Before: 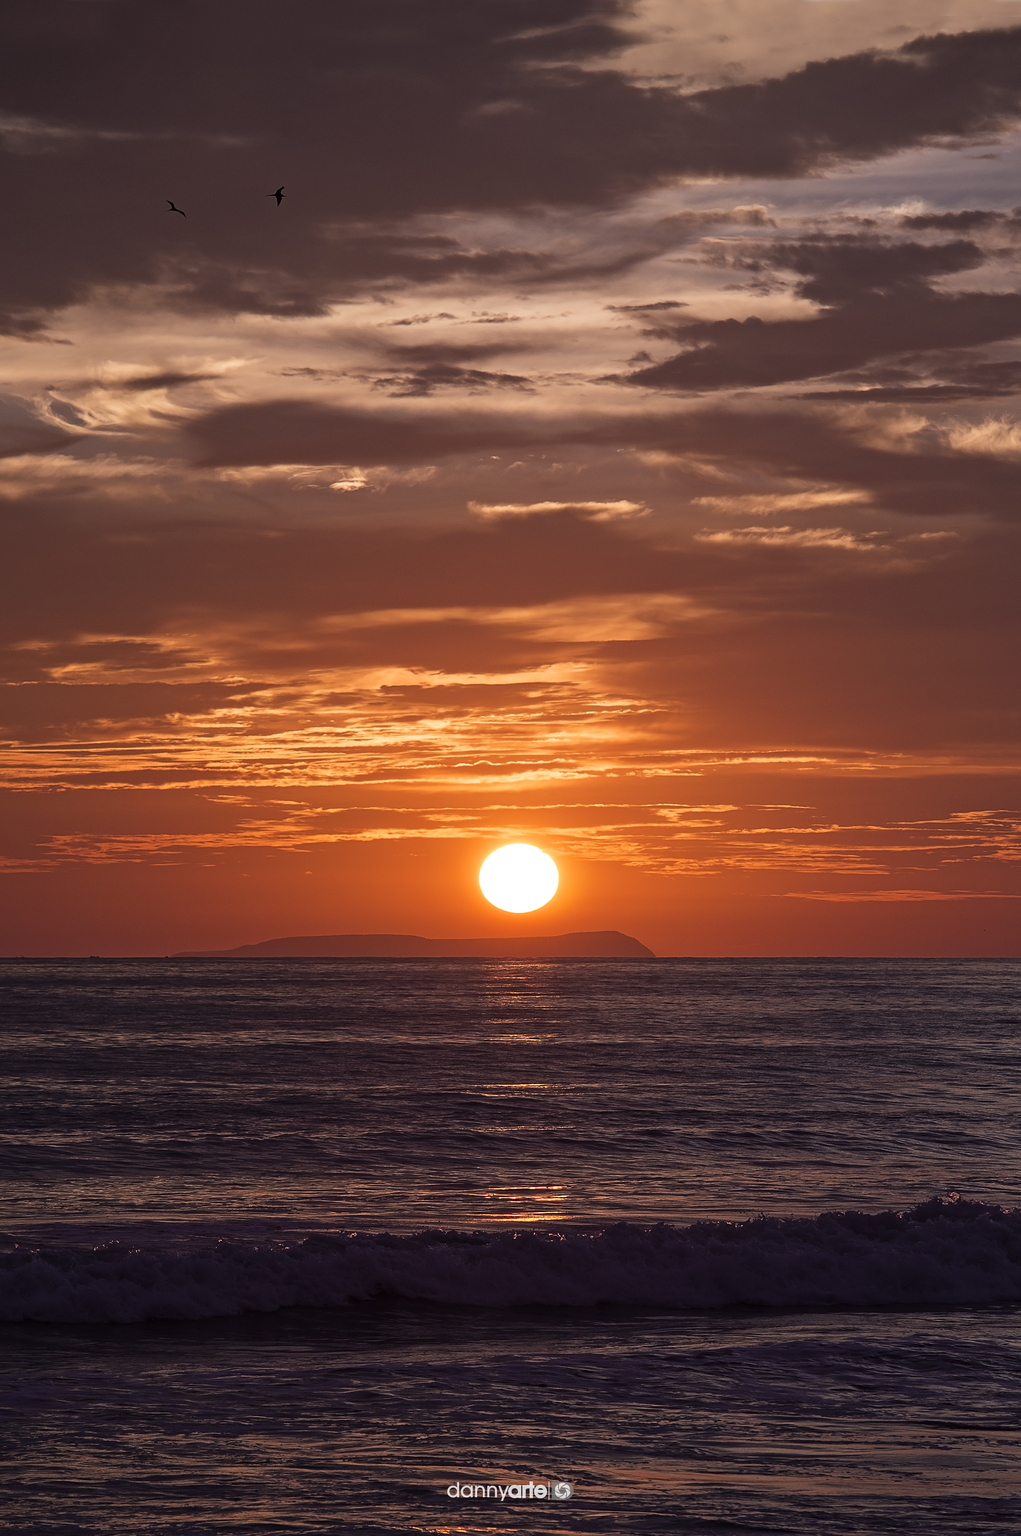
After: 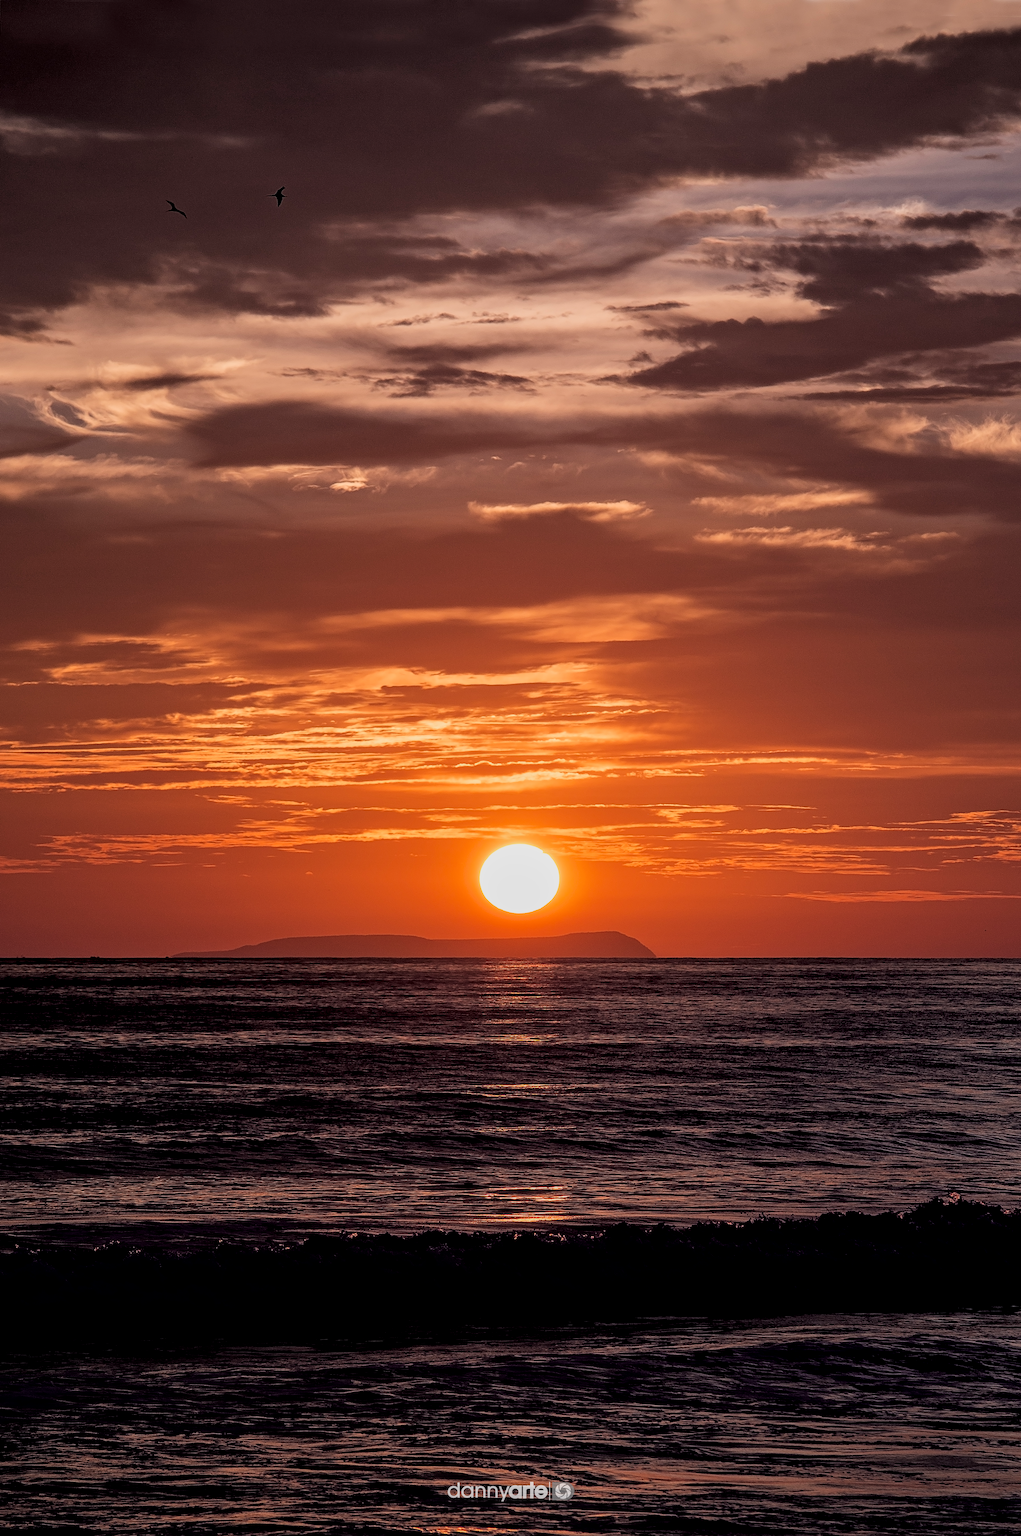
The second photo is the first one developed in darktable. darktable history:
local contrast: on, module defaults
filmic rgb: black relative exposure -7.56 EV, white relative exposure 4.66 EV, target black luminance 0%, hardness 3.49, latitude 50.34%, contrast 1.035, highlights saturation mix 9.59%, shadows ↔ highlights balance -0.14%, color science v6 (2022)
